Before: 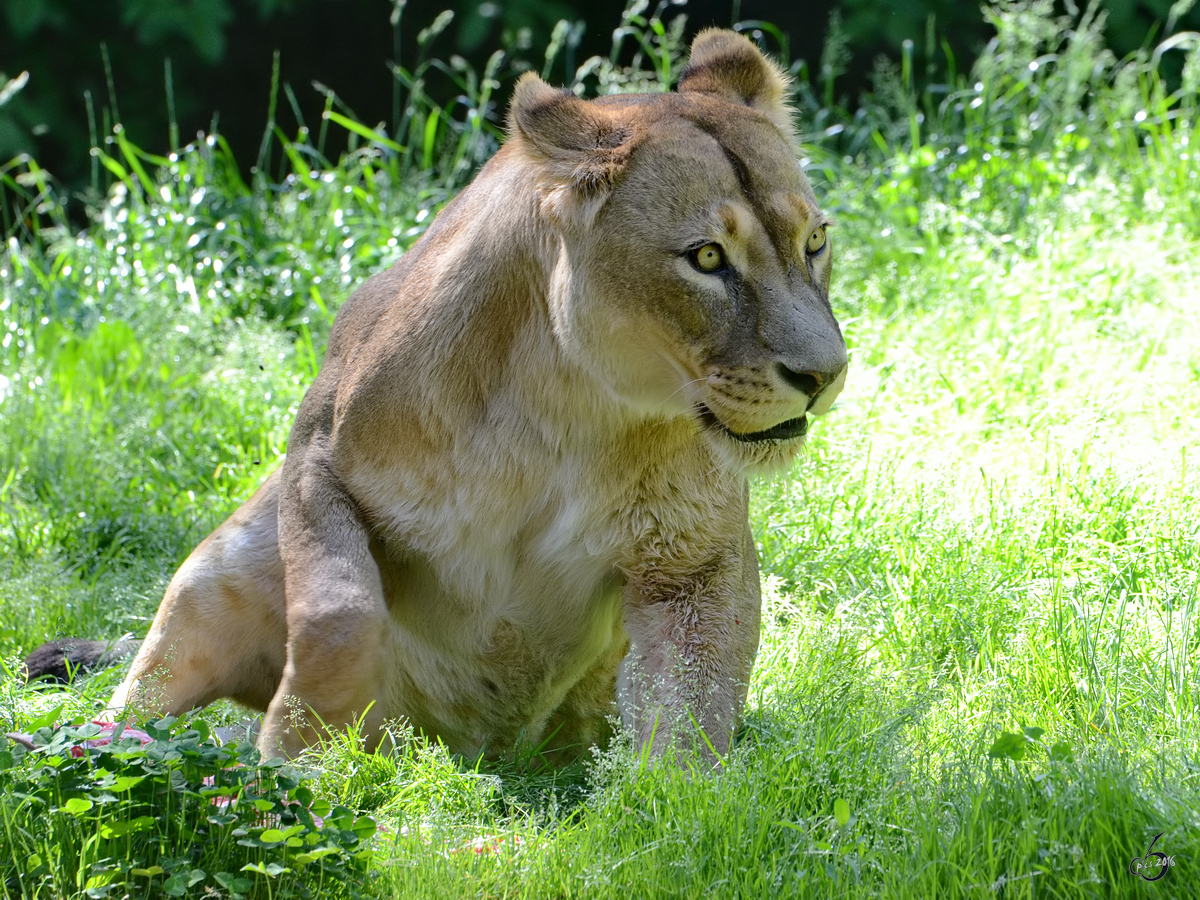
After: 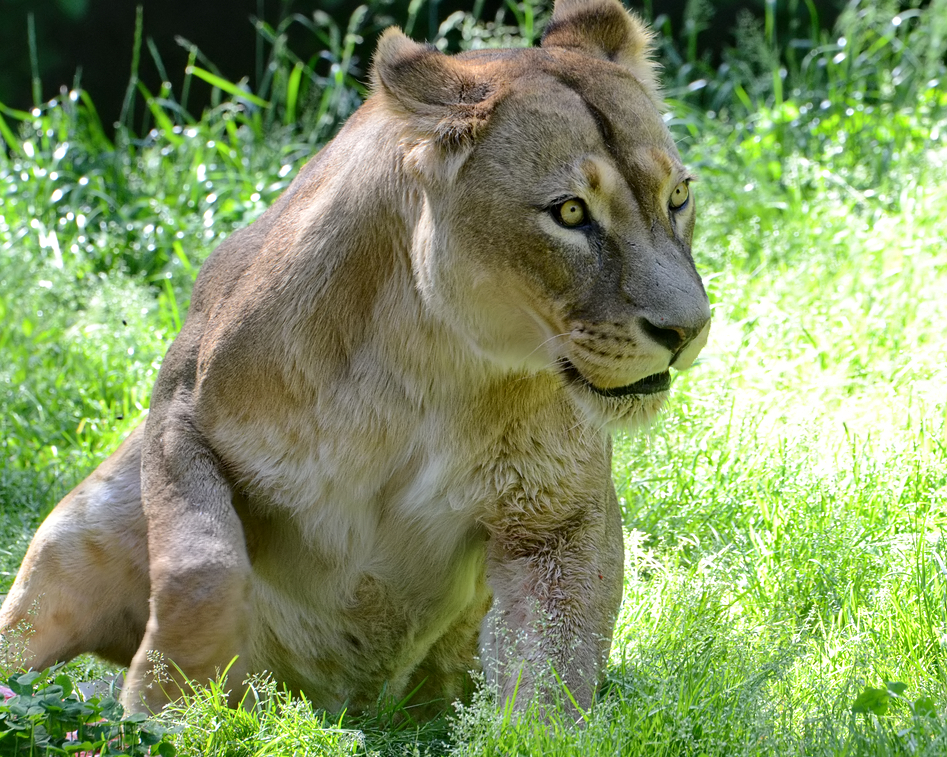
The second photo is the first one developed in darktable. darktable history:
crop: left 11.459%, top 5.109%, right 9.575%, bottom 10.737%
local contrast: mode bilateral grid, contrast 21, coarseness 50, detail 119%, midtone range 0.2
